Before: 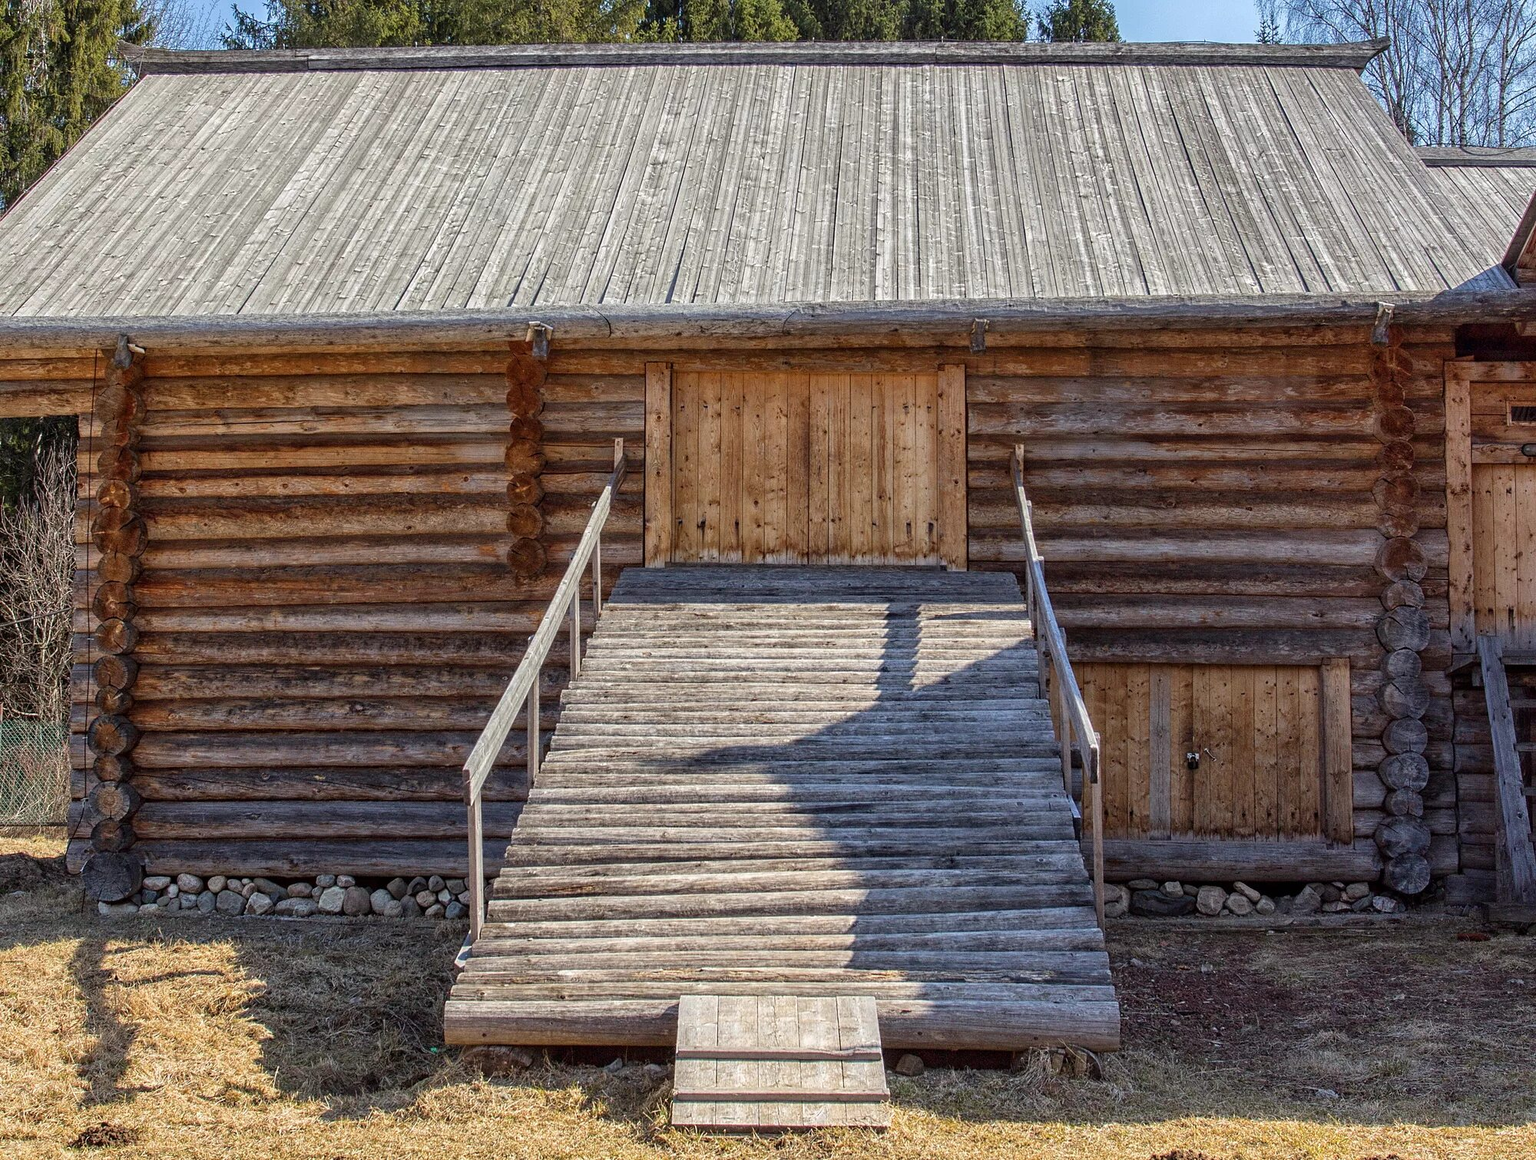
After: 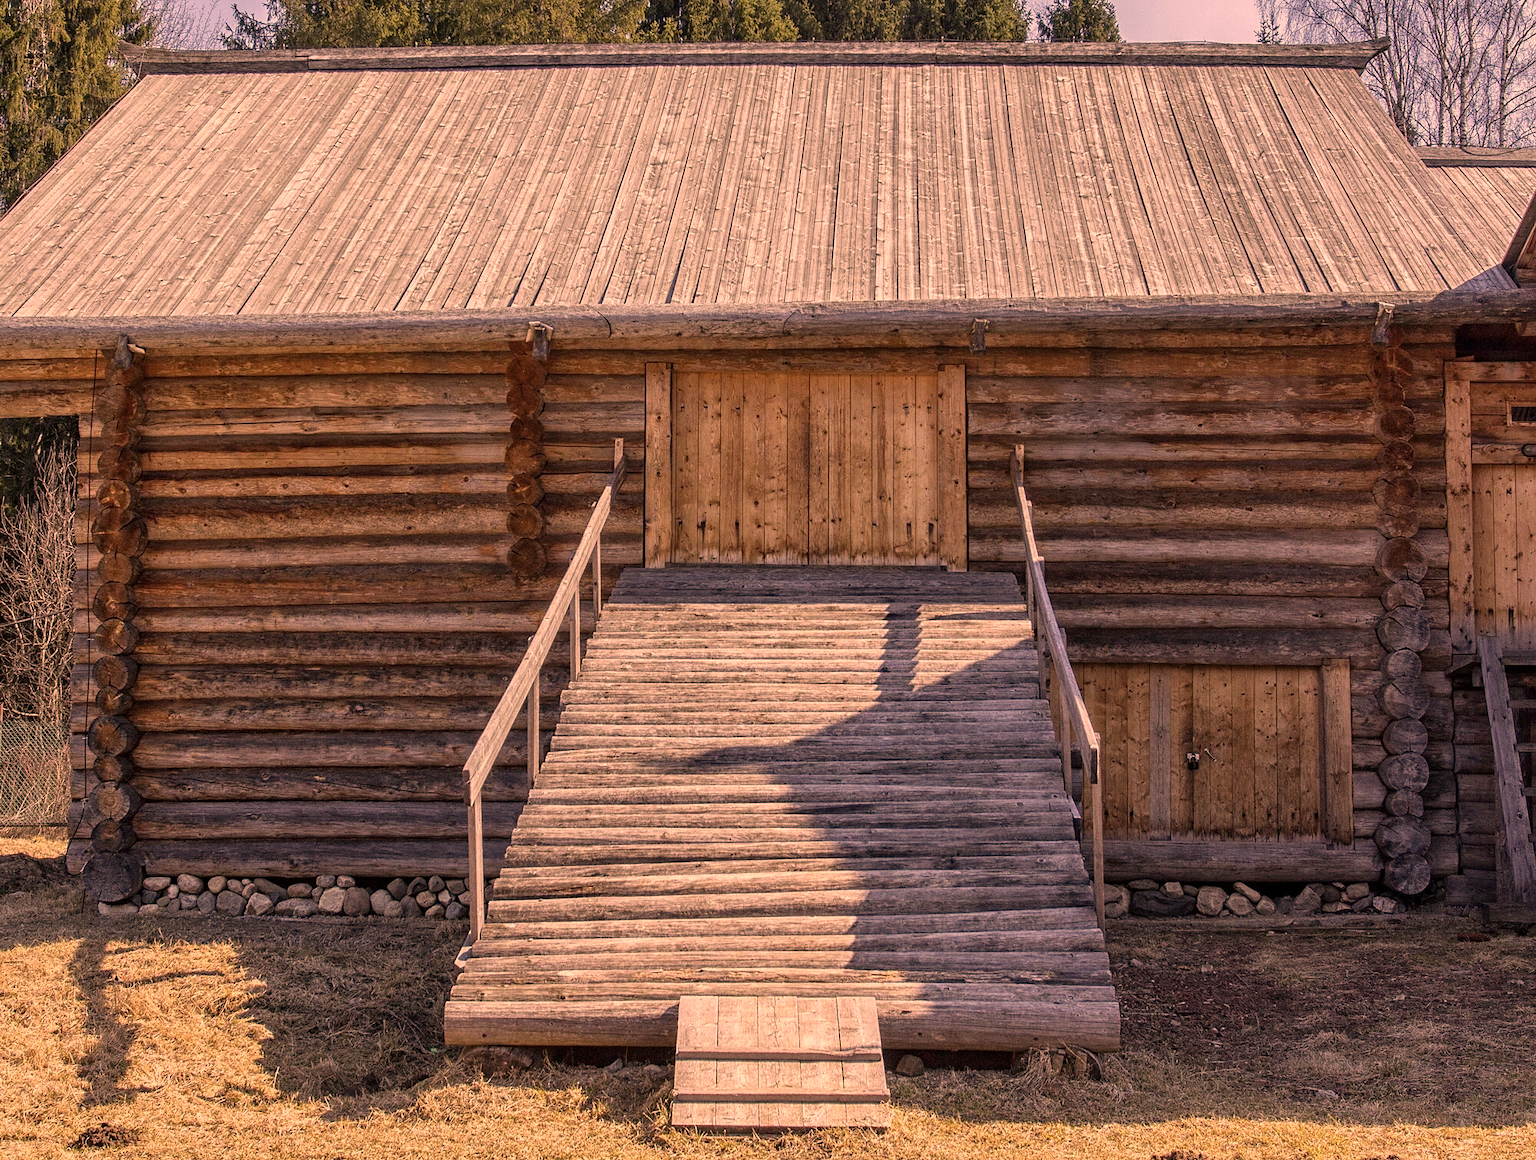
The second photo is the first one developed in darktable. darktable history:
color correction: highlights a* 40, highlights b* 40, saturation 0.69
contrast brightness saturation: contrast 0.04, saturation 0.07
white balance: emerald 1
